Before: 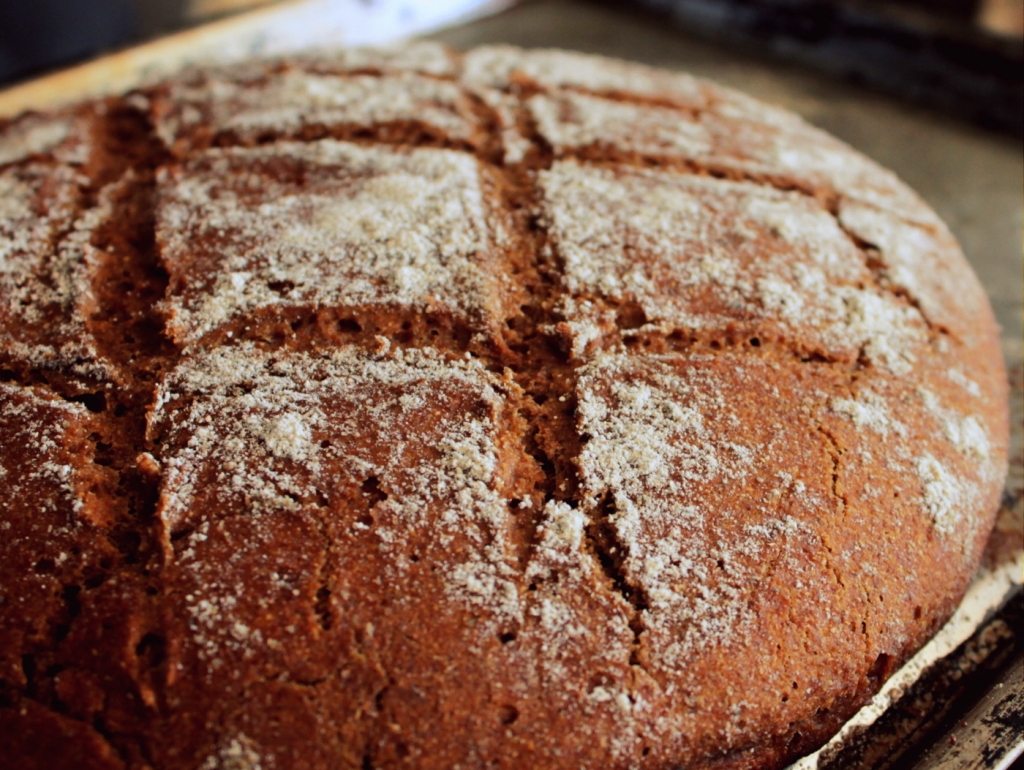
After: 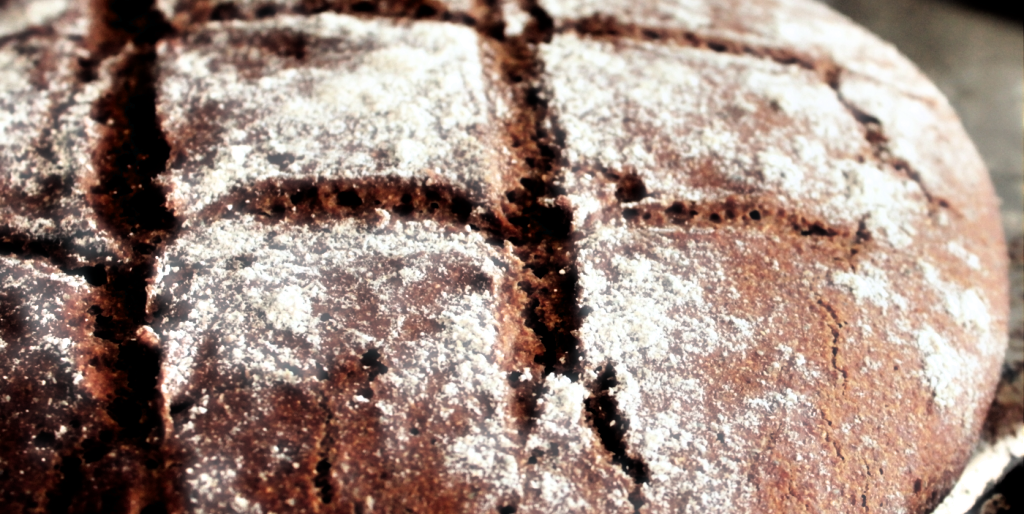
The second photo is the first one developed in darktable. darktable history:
filmic rgb: black relative exposure -8.28 EV, white relative exposure 2.2 EV, threshold 2.95 EV, target white luminance 99.873%, hardness 7.18, latitude 75.52%, contrast 1.322, highlights saturation mix -2.71%, shadows ↔ highlights balance 30.1%, enable highlight reconstruction true
haze removal: strength -0.891, distance 0.223, adaptive false
exposure: black level correction 0.002, exposure -0.099 EV, compensate exposure bias true, compensate highlight preservation false
contrast equalizer: y [[0.6 ×6], [0.55 ×6], [0 ×6], [0 ×6], [0 ×6]]
crop: top 16.539%, bottom 16.706%
